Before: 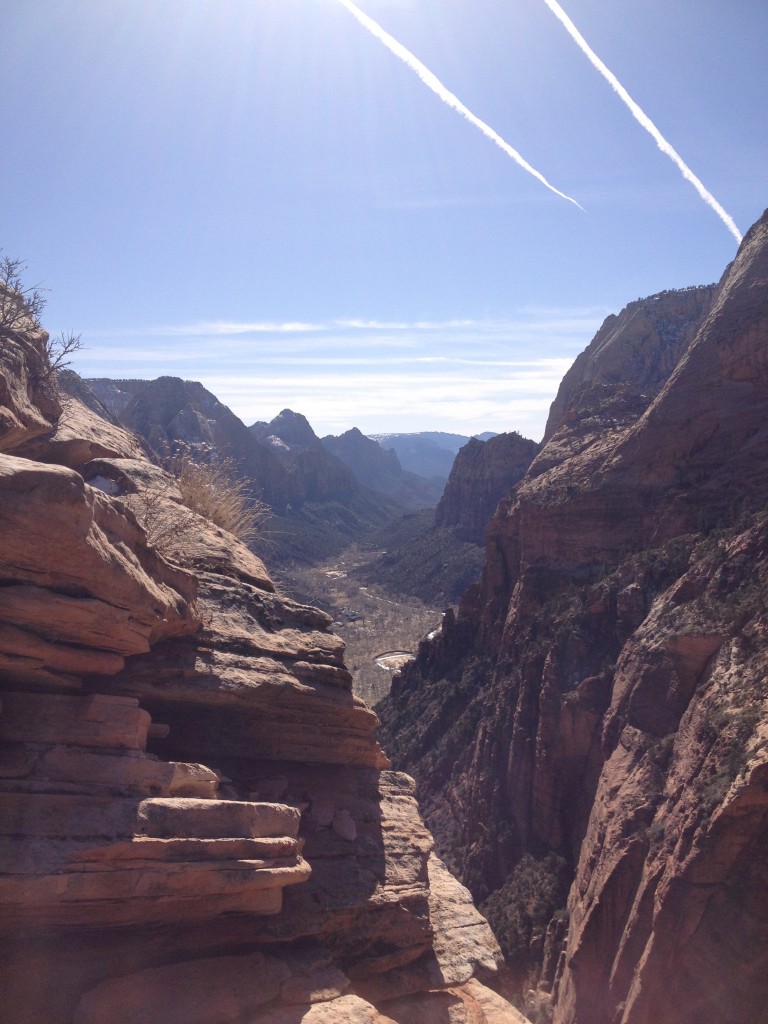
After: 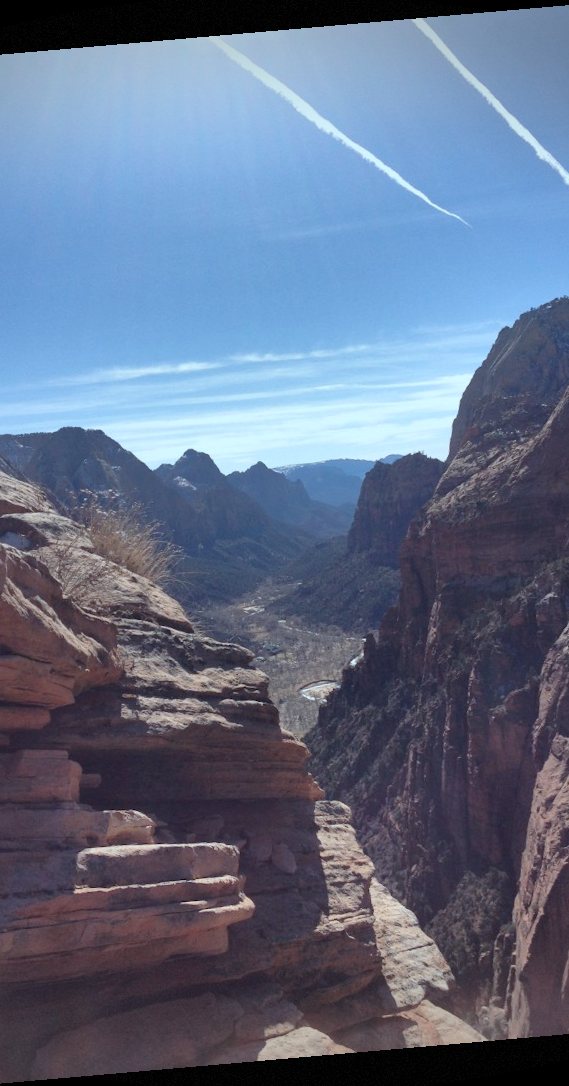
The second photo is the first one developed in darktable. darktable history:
color correction: highlights a* -10.04, highlights b* -10.37
vignetting: fall-off start 100%, brightness -0.406, saturation -0.3, width/height ratio 1.324, dithering 8-bit output, unbound false
crop and rotate: left 15.446%, right 17.836%
shadows and highlights: white point adjustment -3.64, highlights -63.34, highlights color adjustment 42%, soften with gaussian
rotate and perspective: rotation -4.98°, automatic cropping off
